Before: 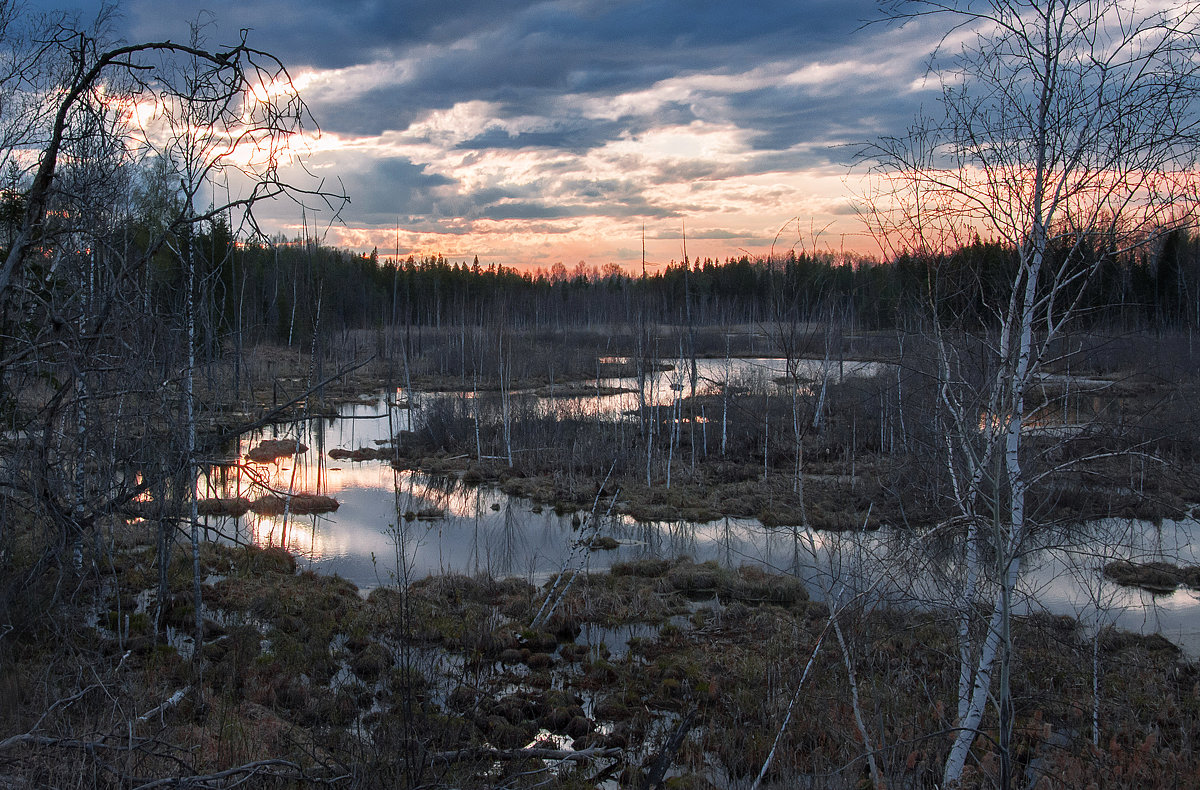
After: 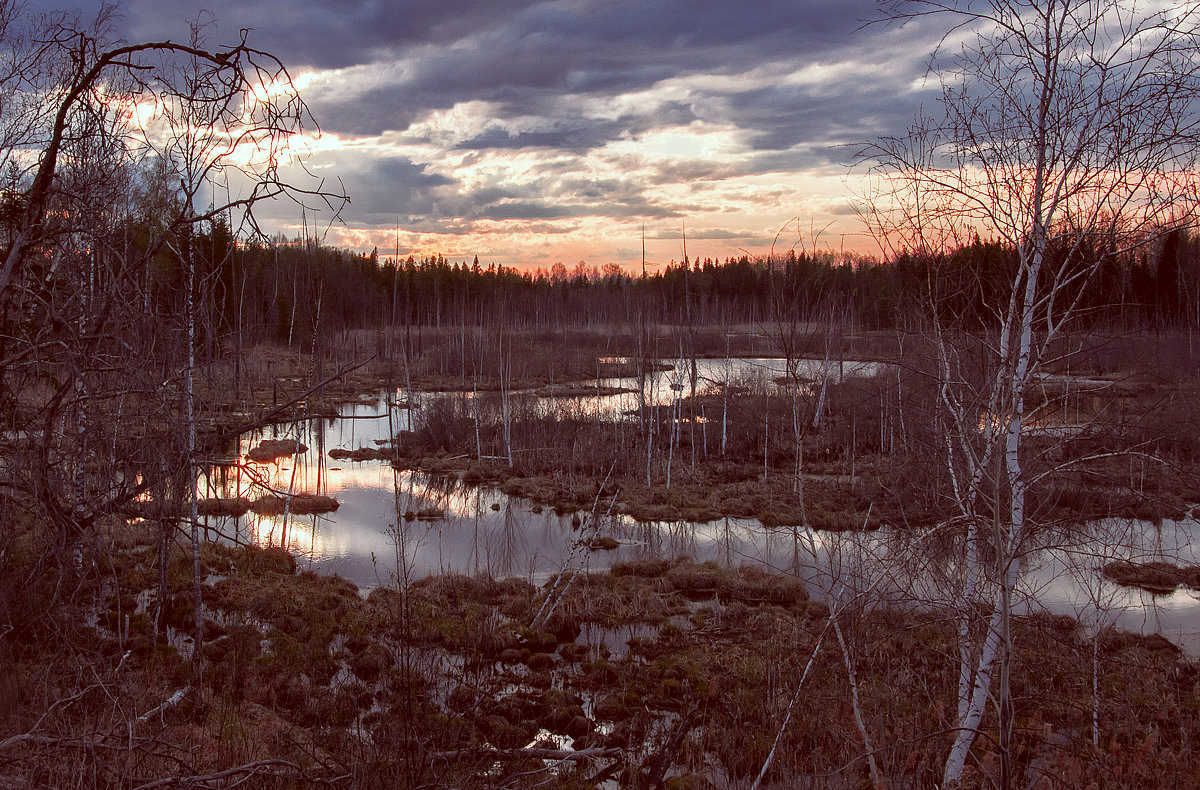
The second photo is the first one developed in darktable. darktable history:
local contrast: mode bilateral grid, contrast 10, coarseness 25, detail 110%, midtone range 0.2
color correction: highlights a* -7.23, highlights b* -0.161, shadows a* 20.08, shadows b* 11.73
